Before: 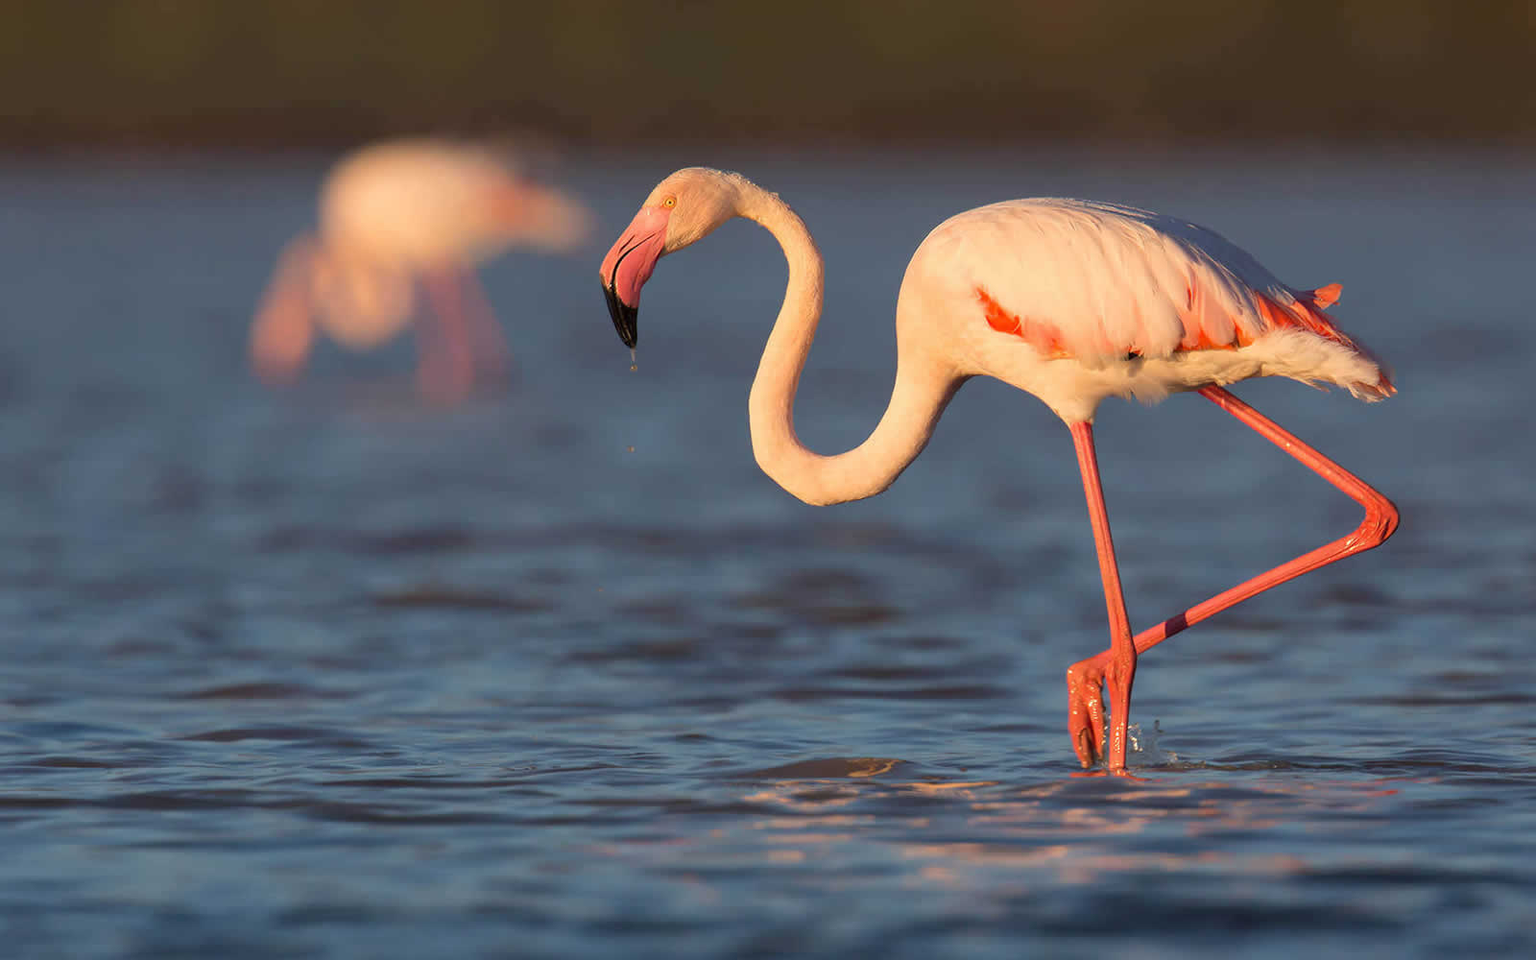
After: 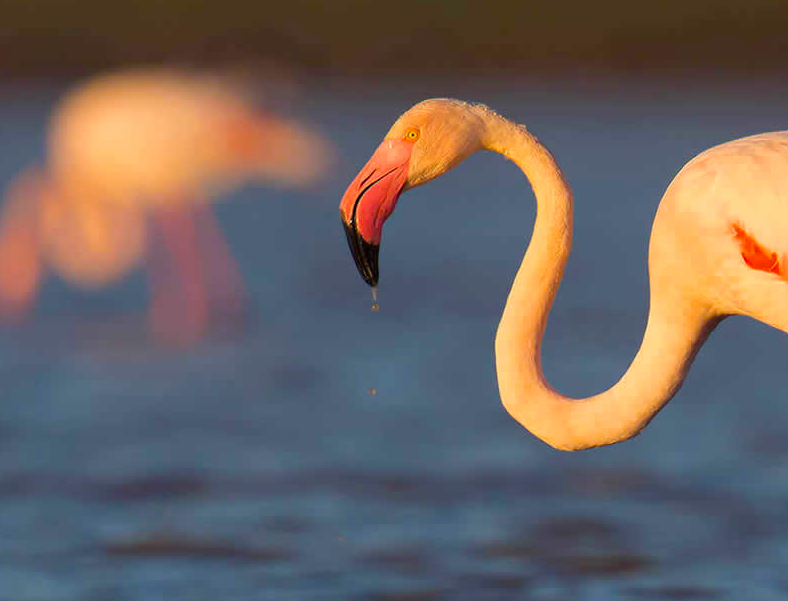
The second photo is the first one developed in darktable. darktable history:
crop: left 17.835%, top 7.675%, right 32.881%, bottom 32.213%
color balance rgb: perceptual saturation grading › global saturation 25%, global vibrance 20%
